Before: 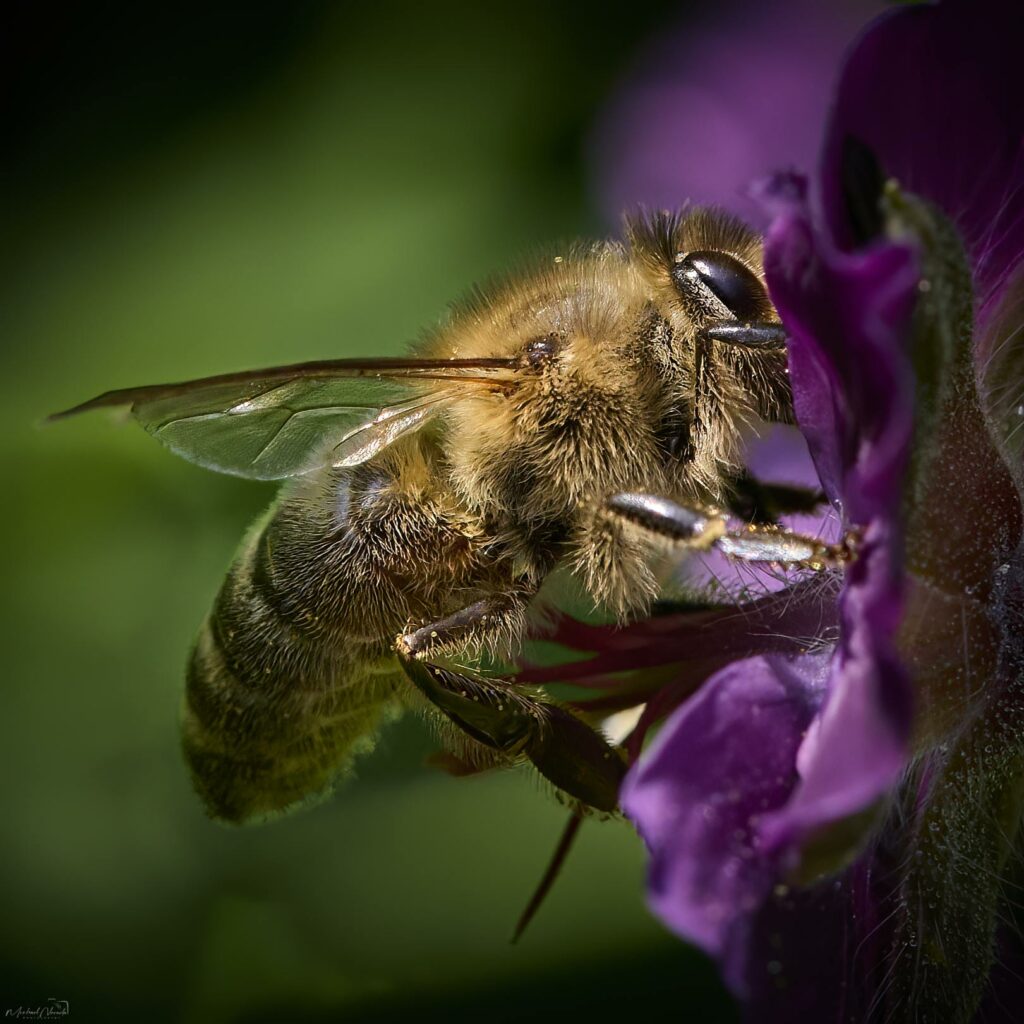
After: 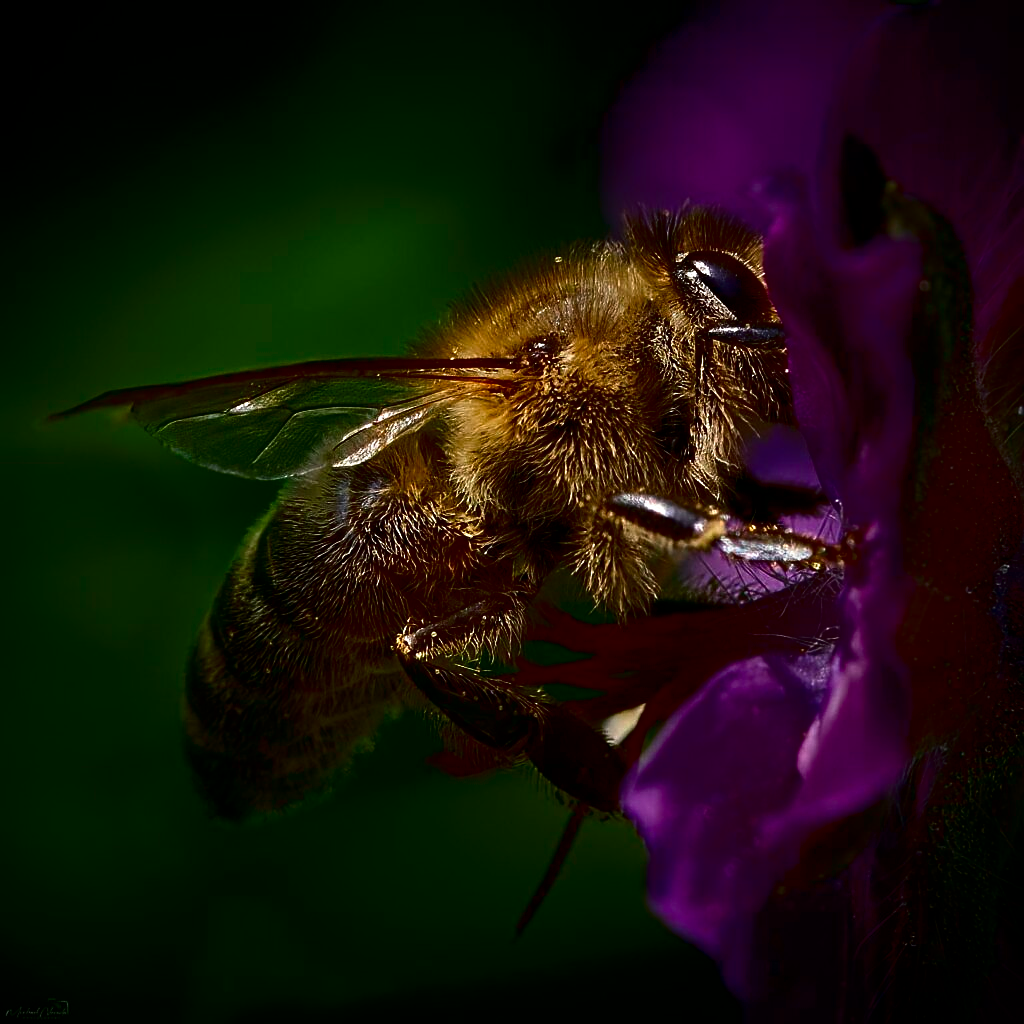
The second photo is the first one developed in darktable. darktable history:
contrast brightness saturation: contrast 0.09, brightness -0.59, saturation 0.17
sharpen: on, module defaults
